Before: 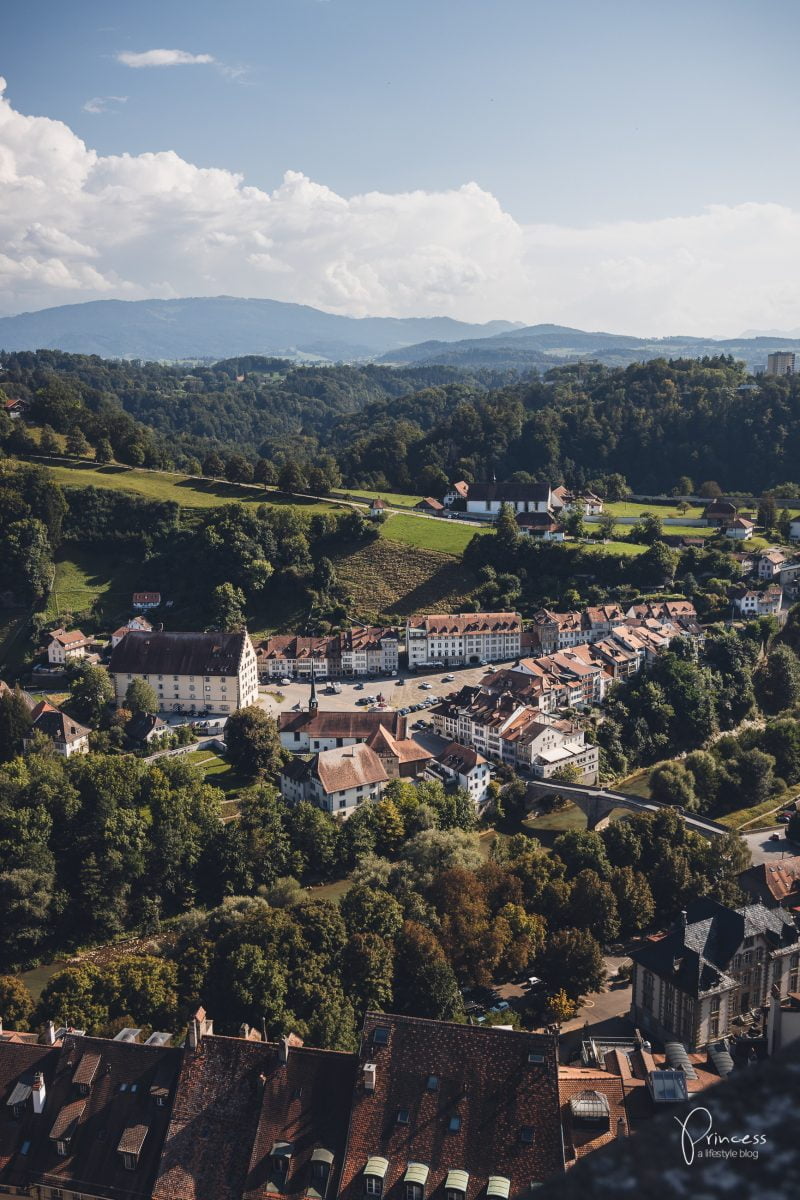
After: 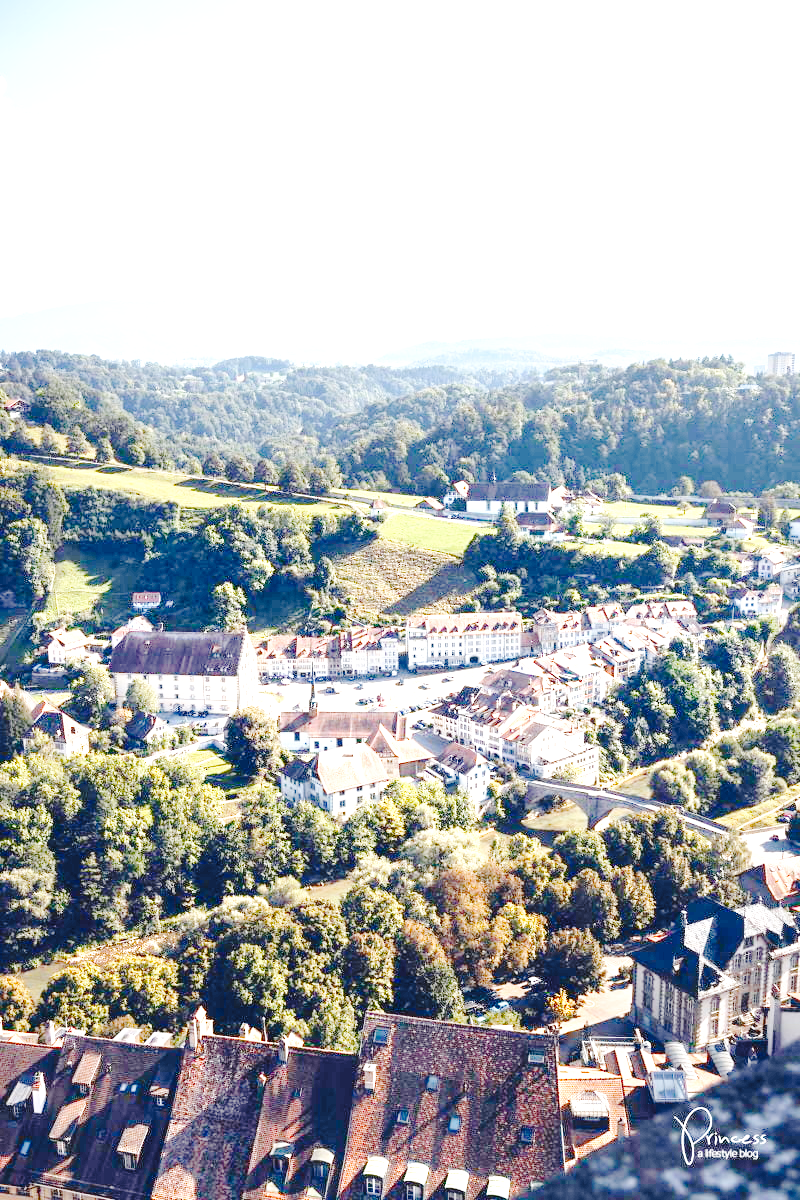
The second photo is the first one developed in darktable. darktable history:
exposure: black level correction 0.005, exposure 2.084 EV, compensate highlight preservation false
tone curve: curves: ch0 [(0, 0) (0.003, 0.026) (0.011, 0.03) (0.025, 0.038) (0.044, 0.046) (0.069, 0.055) (0.1, 0.075) (0.136, 0.114) (0.177, 0.158) (0.224, 0.215) (0.277, 0.296) (0.335, 0.386) (0.399, 0.479) (0.468, 0.568) (0.543, 0.637) (0.623, 0.707) (0.709, 0.773) (0.801, 0.834) (0.898, 0.896) (1, 1)], preserve colors none
base curve: curves: ch0 [(0, 0) (0.028, 0.03) (0.121, 0.232) (0.46, 0.748) (0.859, 0.968) (1, 1)], preserve colors none
